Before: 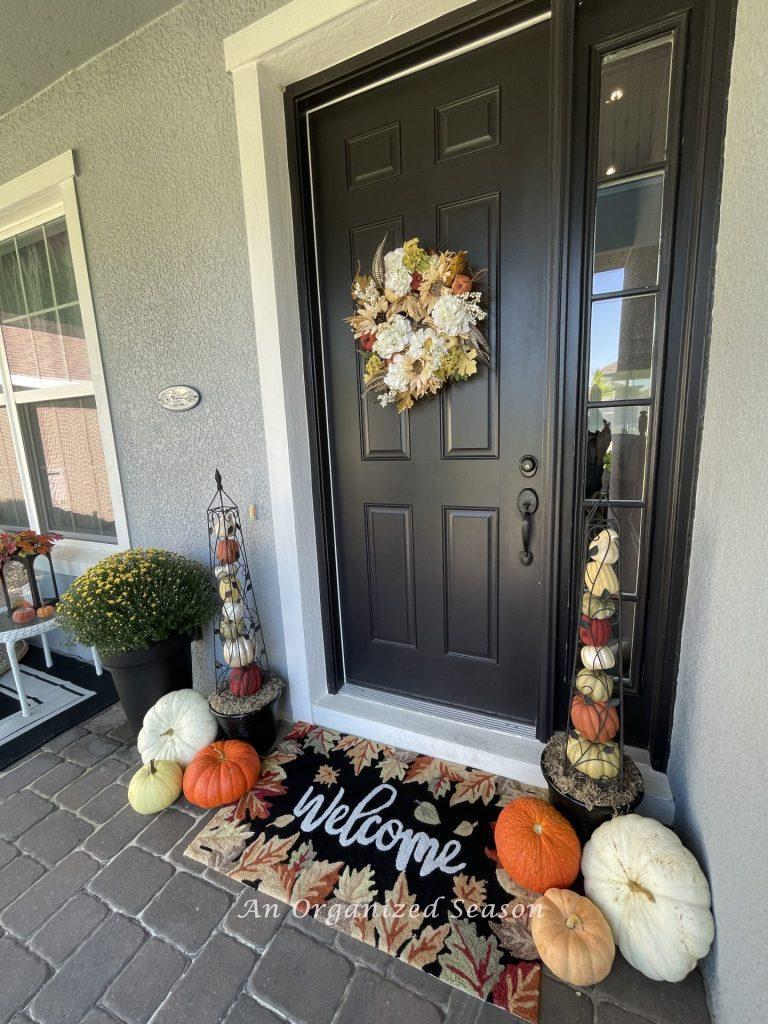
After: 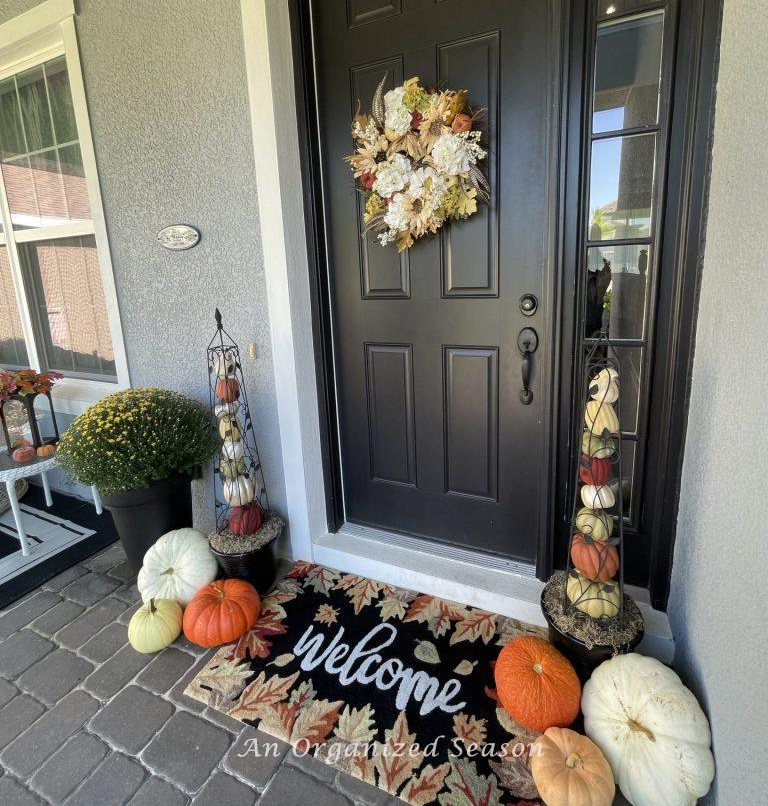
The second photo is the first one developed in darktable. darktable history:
crop and rotate: top 15.774%, bottom 5.506%
shadows and highlights: shadows 20.55, highlights -20.99, soften with gaussian
